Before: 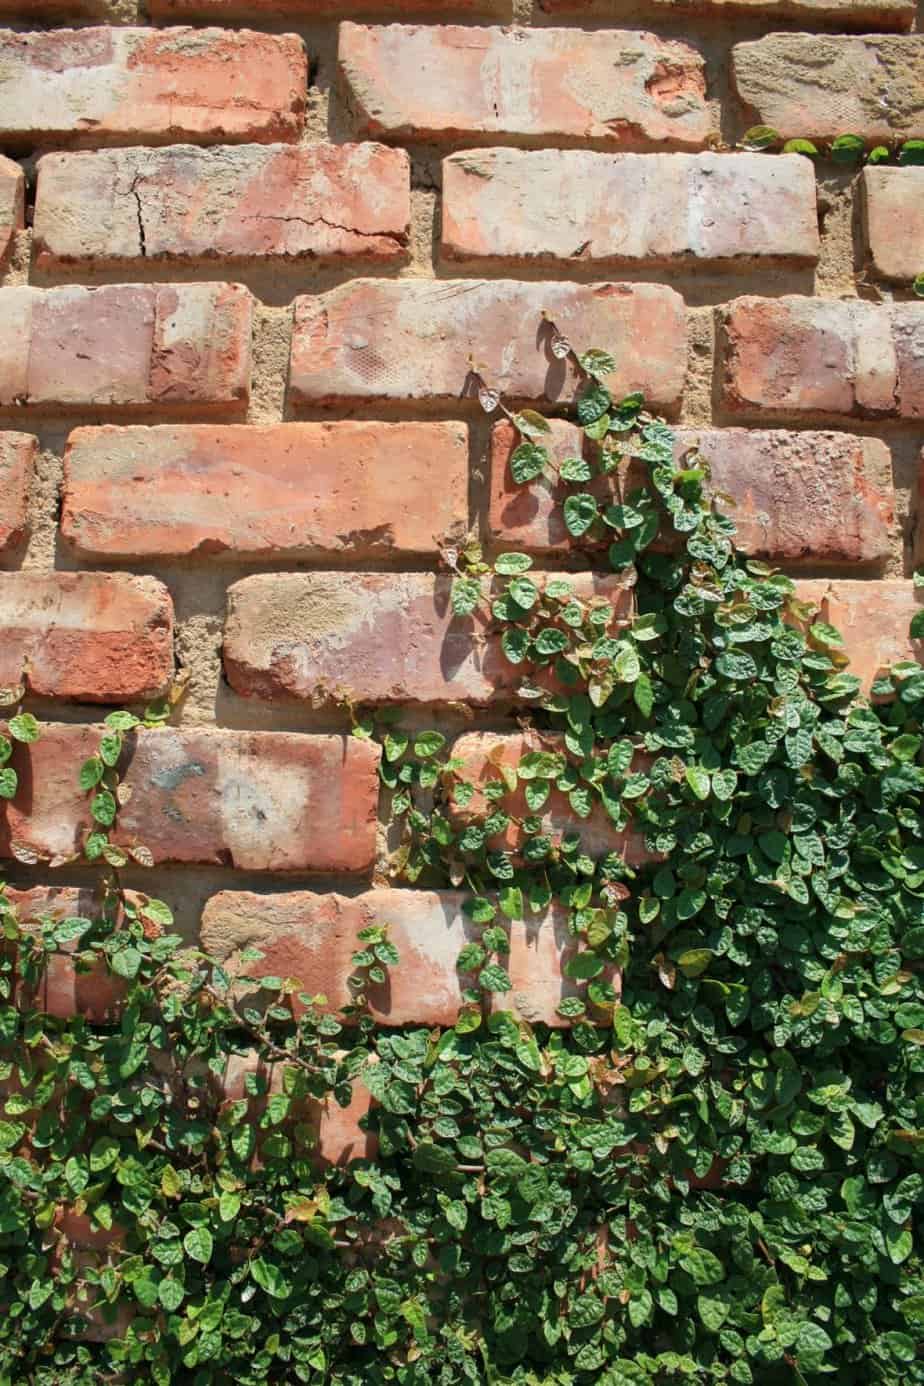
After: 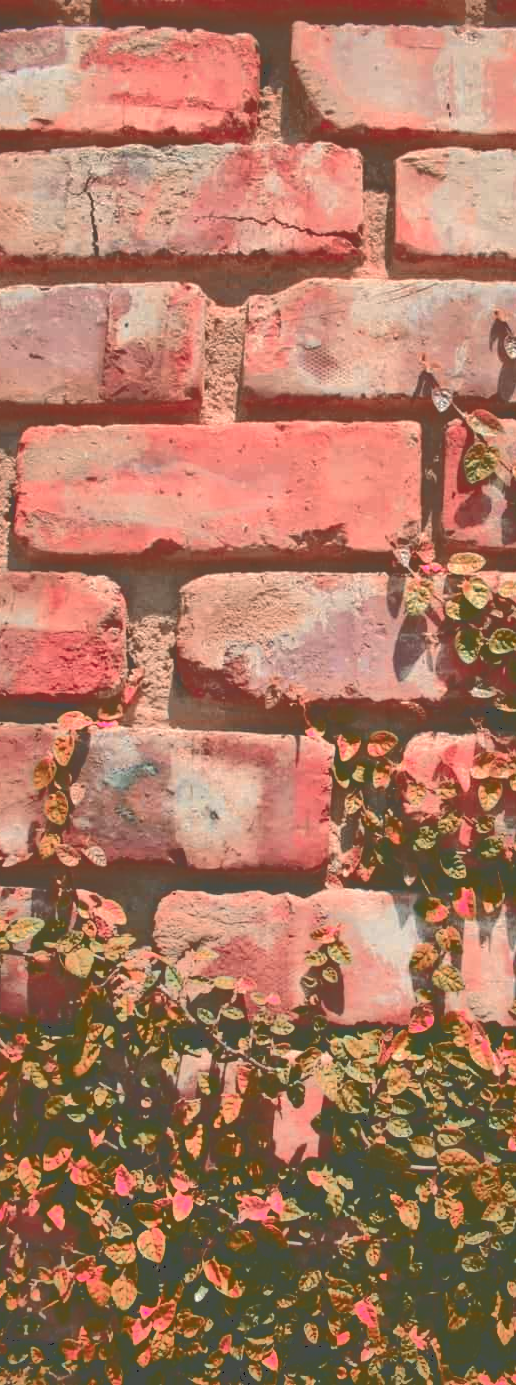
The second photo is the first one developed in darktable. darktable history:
crop: left 5.135%, right 38.993%
shadows and highlights: shadows 24.86, highlights -69.55
tone curve: curves: ch0 [(0, 0) (0.003, 0.299) (0.011, 0.299) (0.025, 0.299) (0.044, 0.299) (0.069, 0.3) (0.1, 0.306) (0.136, 0.316) (0.177, 0.326) (0.224, 0.338) (0.277, 0.366) (0.335, 0.406) (0.399, 0.462) (0.468, 0.533) (0.543, 0.607) (0.623, 0.7) (0.709, 0.775) (0.801, 0.843) (0.898, 0.903) (1, 1)], color space Lab, independent channels
color zones: curves: ch2 [(0, 0.488) (0.143, 0.417) (0.286, 0.212) (0.429, 0.179) (0.571, 0.154) (0.714, 0.415) (0.857, 0.495) (1, 0.488)]
color balance rgb: perceptual saturation grading › global saturation 19.282%, global vibrance 9.458%
contrast brightness saturation: contrast 0.274
